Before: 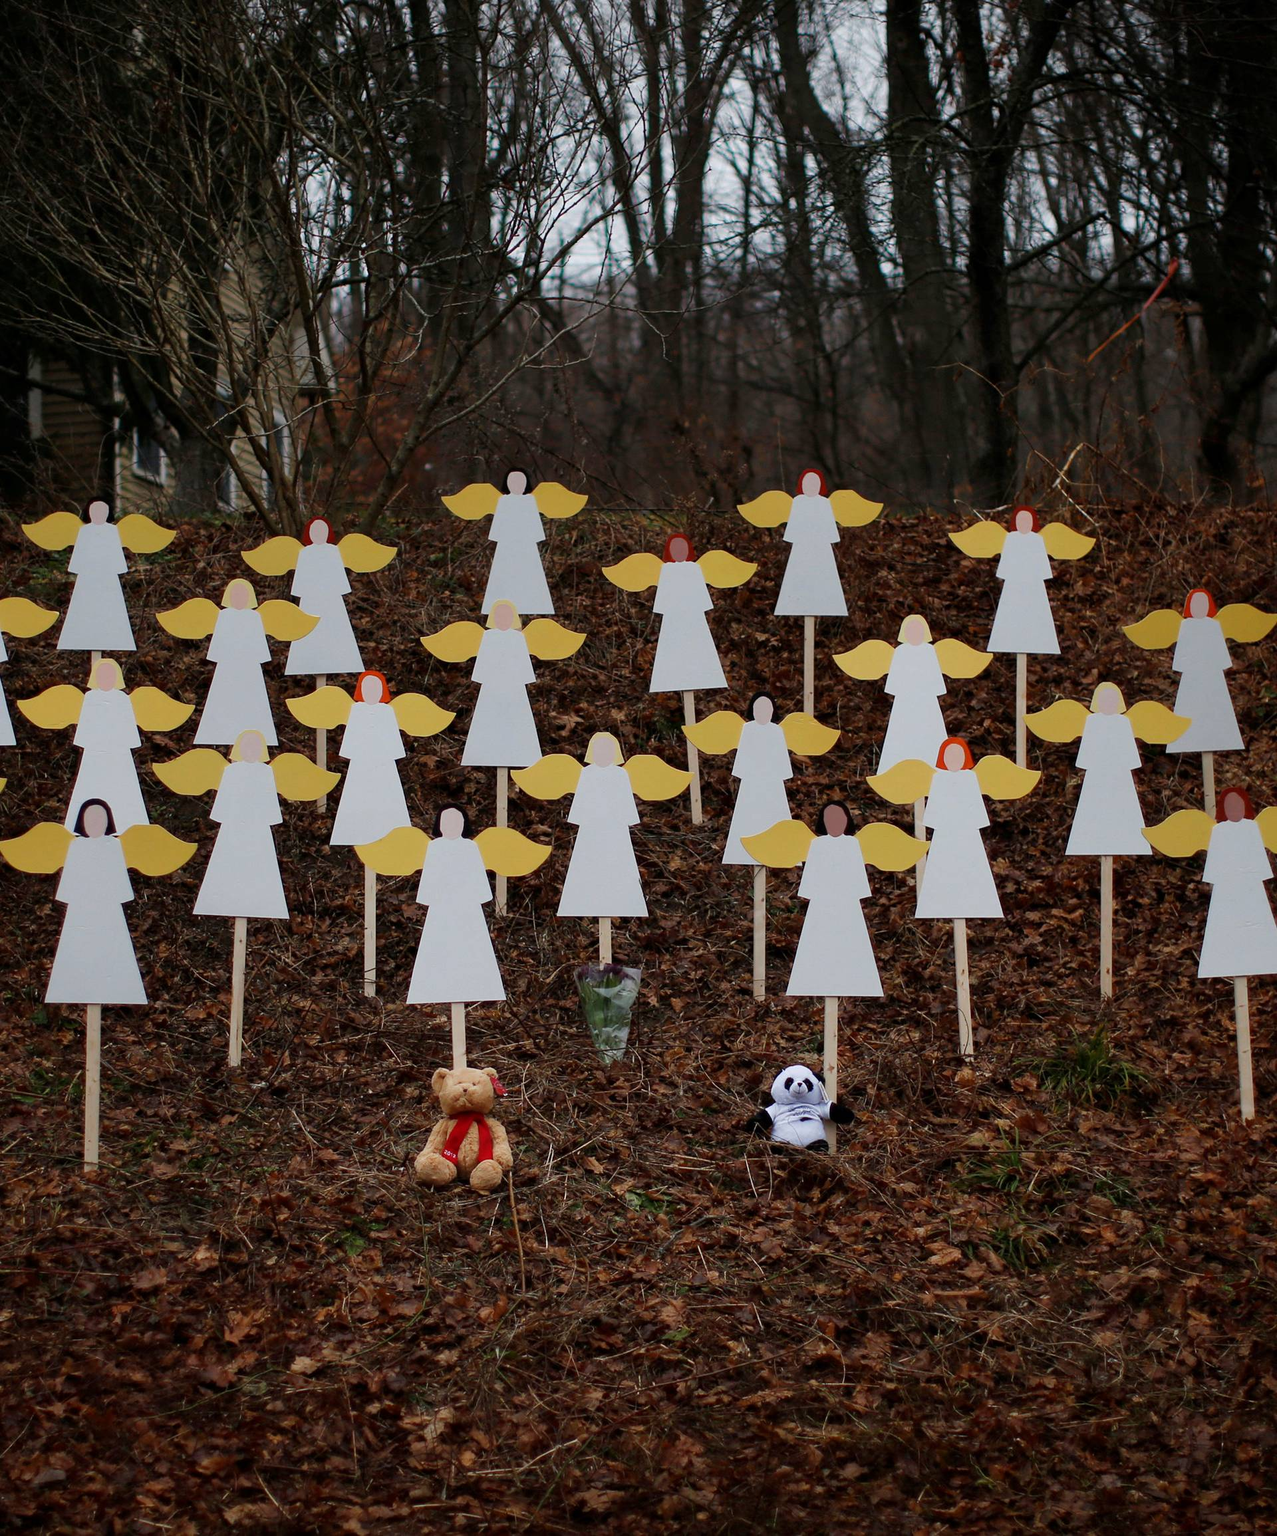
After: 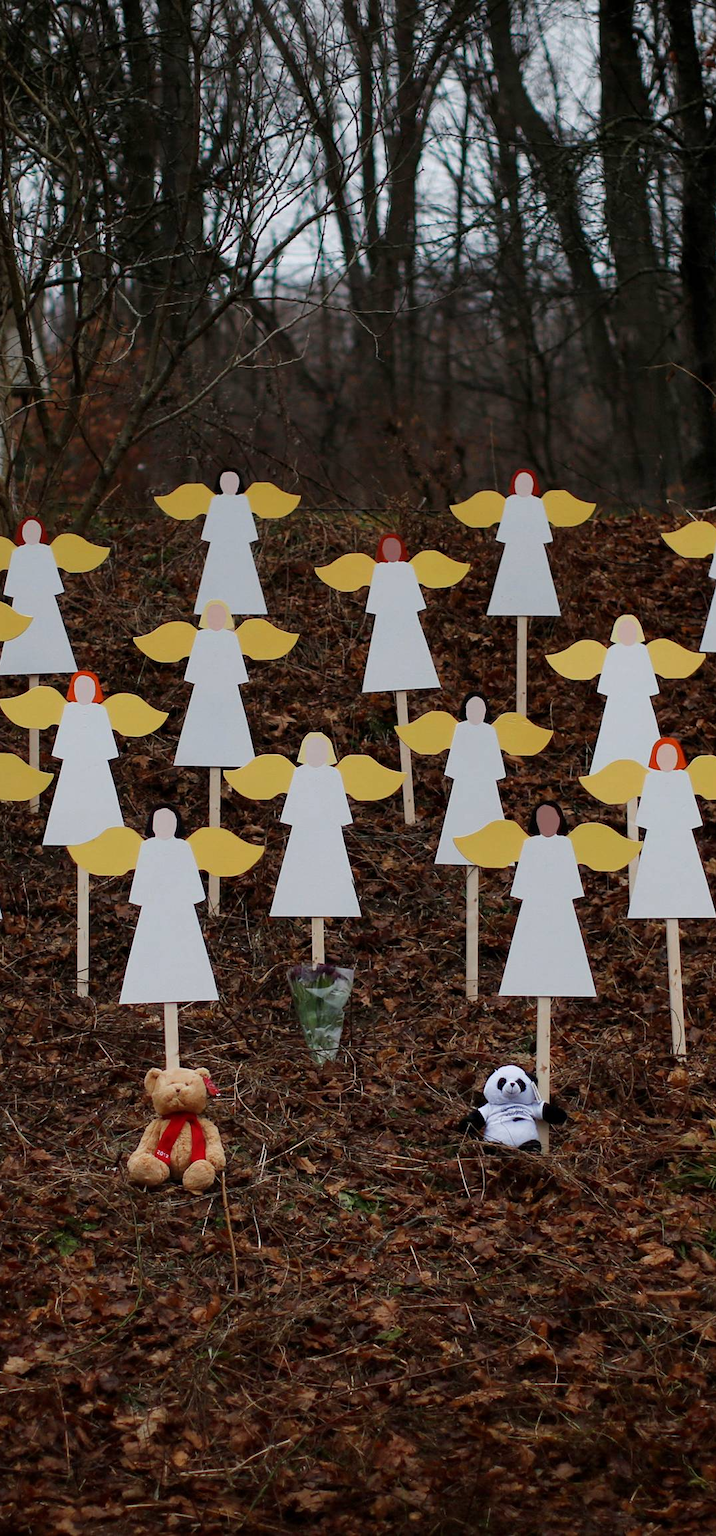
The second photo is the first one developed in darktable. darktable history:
crop and rotate: left 22.521%, right 21.367%
